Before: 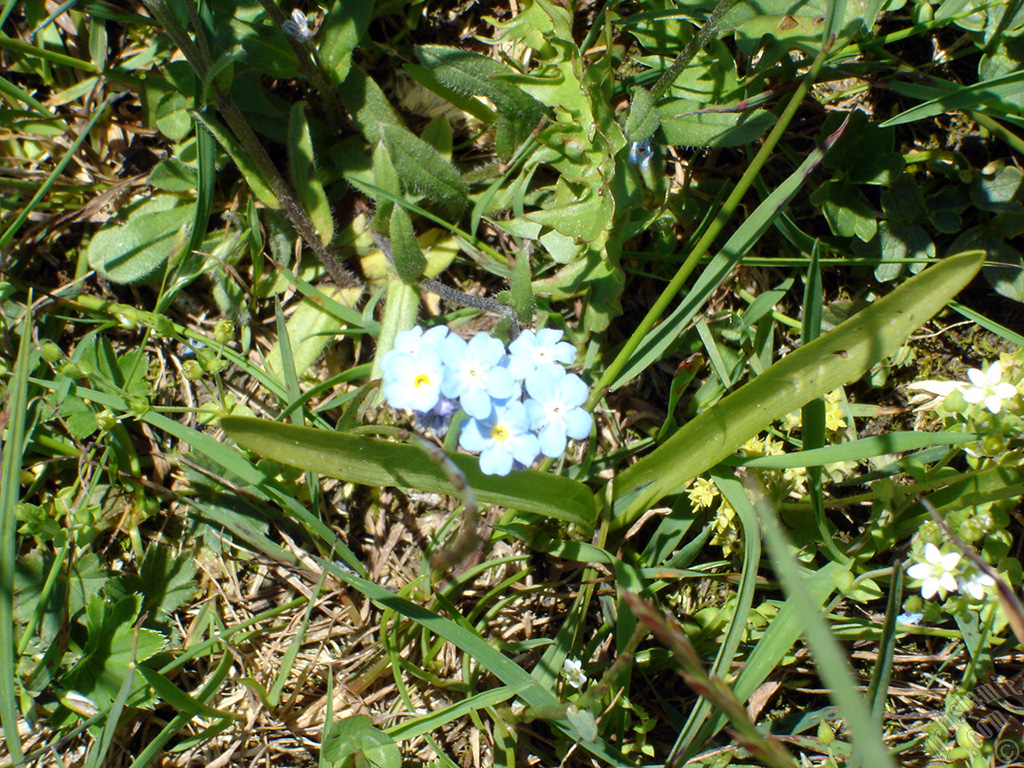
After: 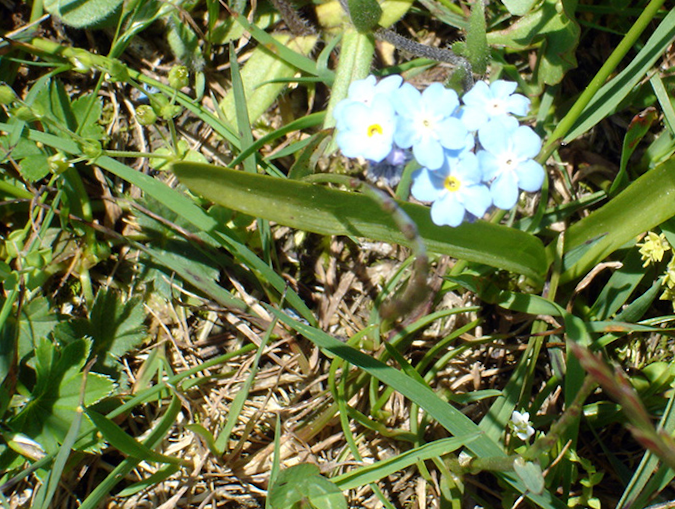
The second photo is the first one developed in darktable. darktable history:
crop and rotate: angle -1.05°, left 3.555%, top 32.051%, right 28.889%
